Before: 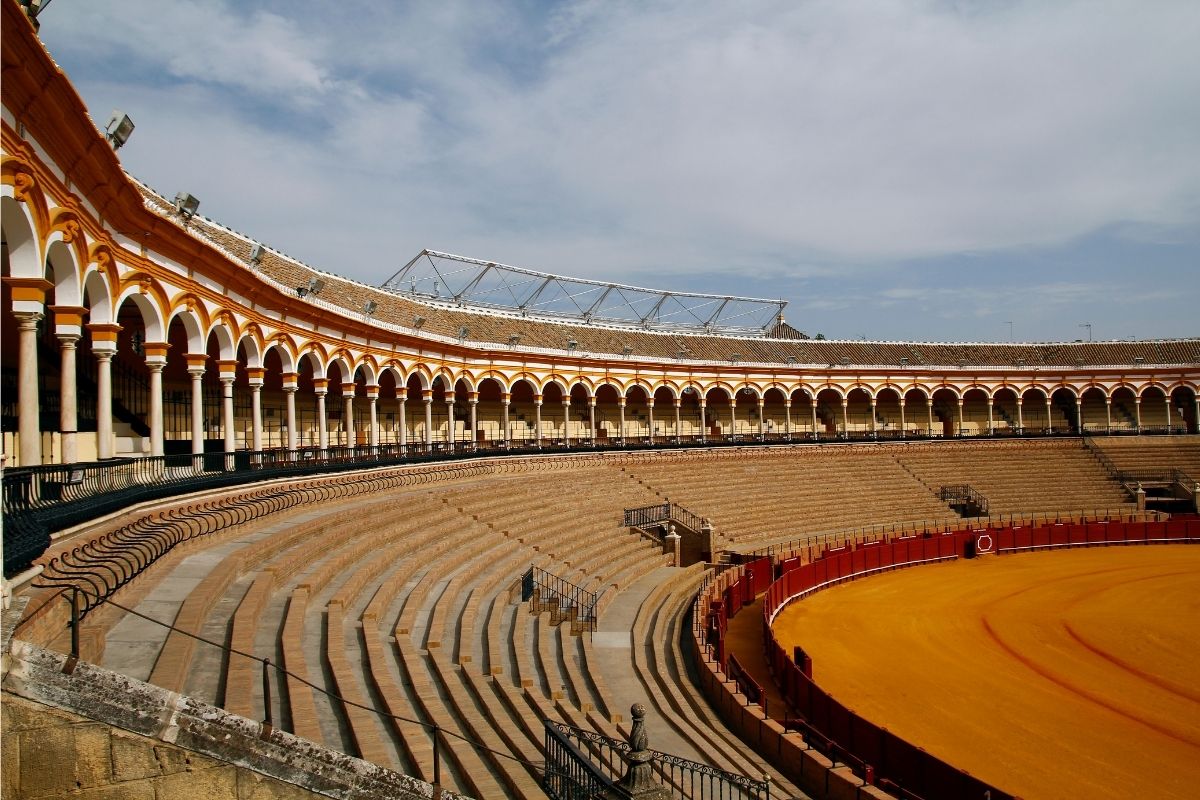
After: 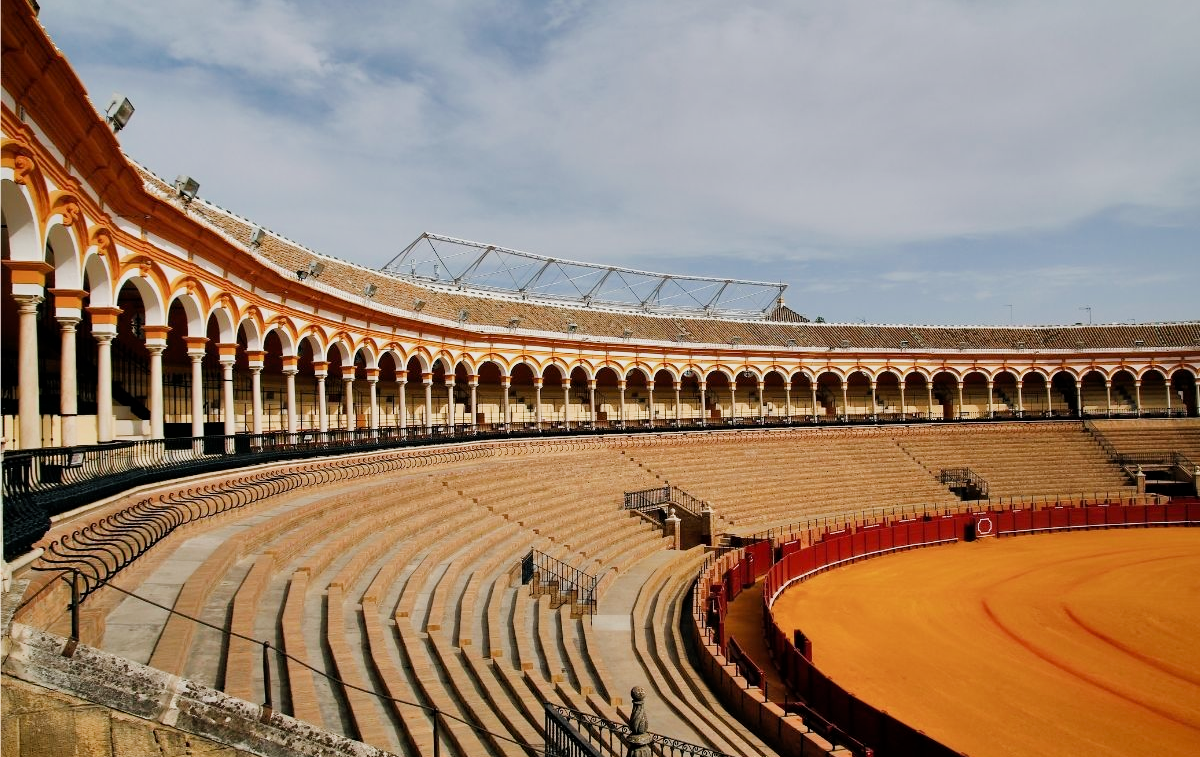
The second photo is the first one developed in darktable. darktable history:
shadows and highlights: soften with gaussian
crop and rotate: top 2.137%, bottom 3.172%
exposure: black level correction 0, exposure 0.691 EV, compensate exposure bias true, compensate highlight preservation false
filmic rgb: black relative exposure -7.65 EV, white relative exposure 4.56 EV, hardness 3.61
